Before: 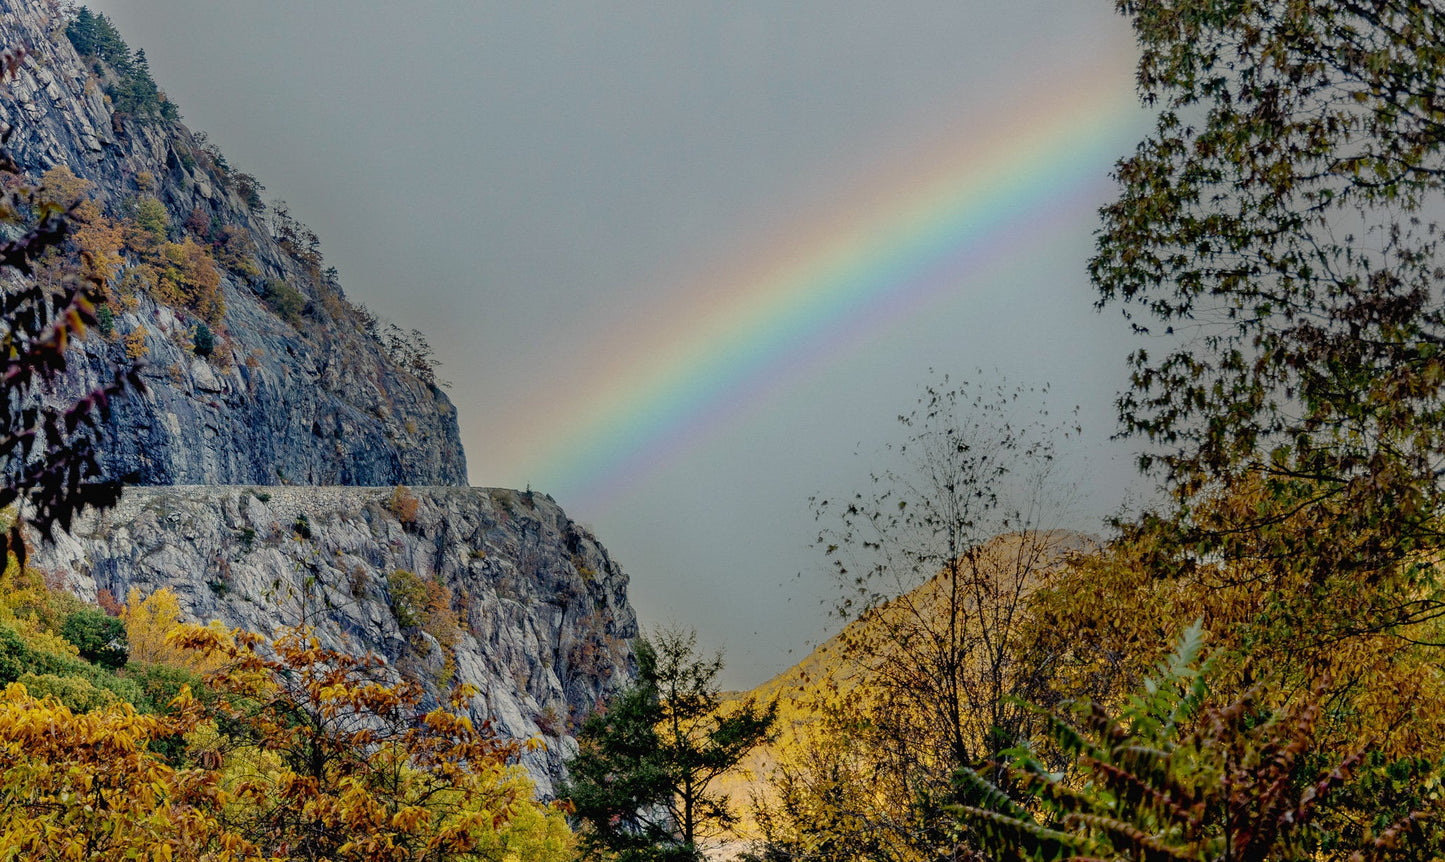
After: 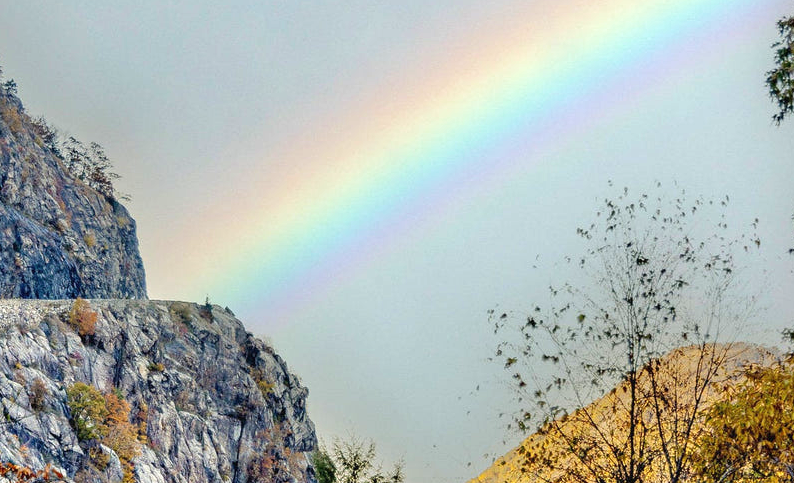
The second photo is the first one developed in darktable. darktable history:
velvia: strength 9.45%
crop and rotate: left 22.253%, top 21.773%, right 22.778%, bottom 22.122%
exposure: black level correction 0, exposure 1 EV, compensate highlight preservation false
